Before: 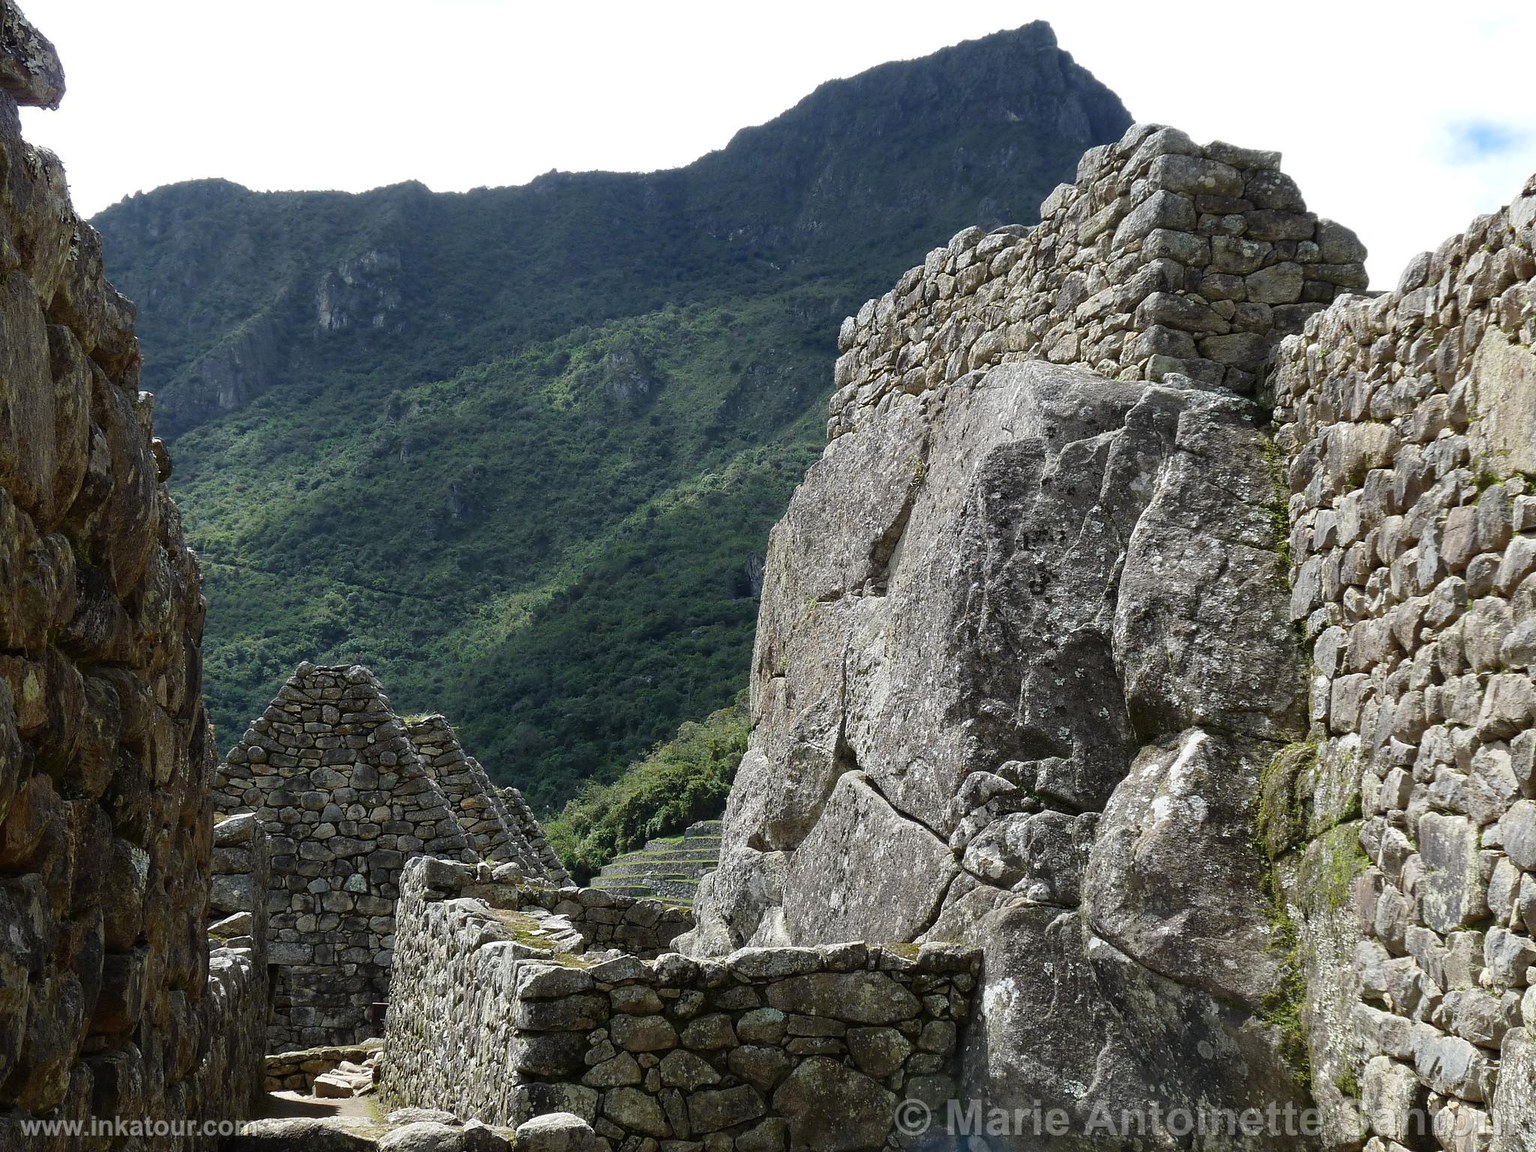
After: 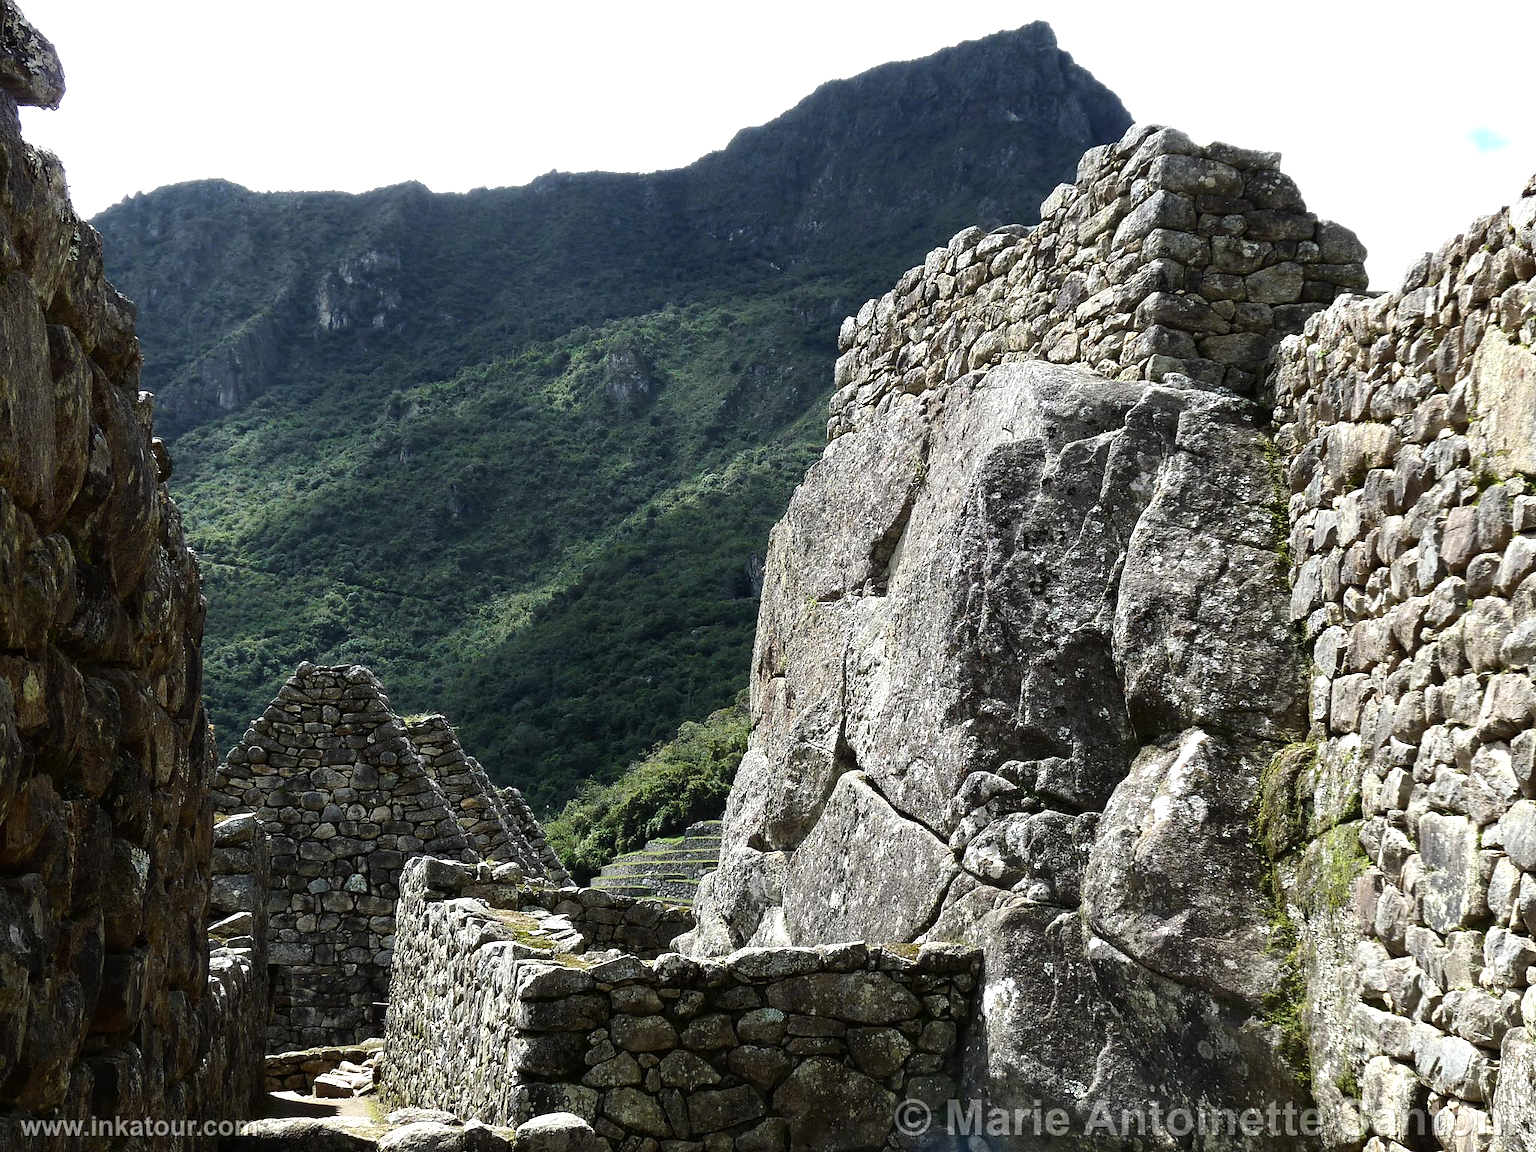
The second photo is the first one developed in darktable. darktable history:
tone equalizer: -8 EV -0.75 EV, -7 EV -0.7 EV, -6 EV -0.6 EV, -5 EV -0.4 EV, -3 EV 0.4 EV, -2 EV 0.6 EV, -1 EV 0.7 EV, +0 EV 0.75 EV, edges refinement/feathering 500, mask exposure compensation -1.57 EV, preserve details no
white balance: emerald 1
